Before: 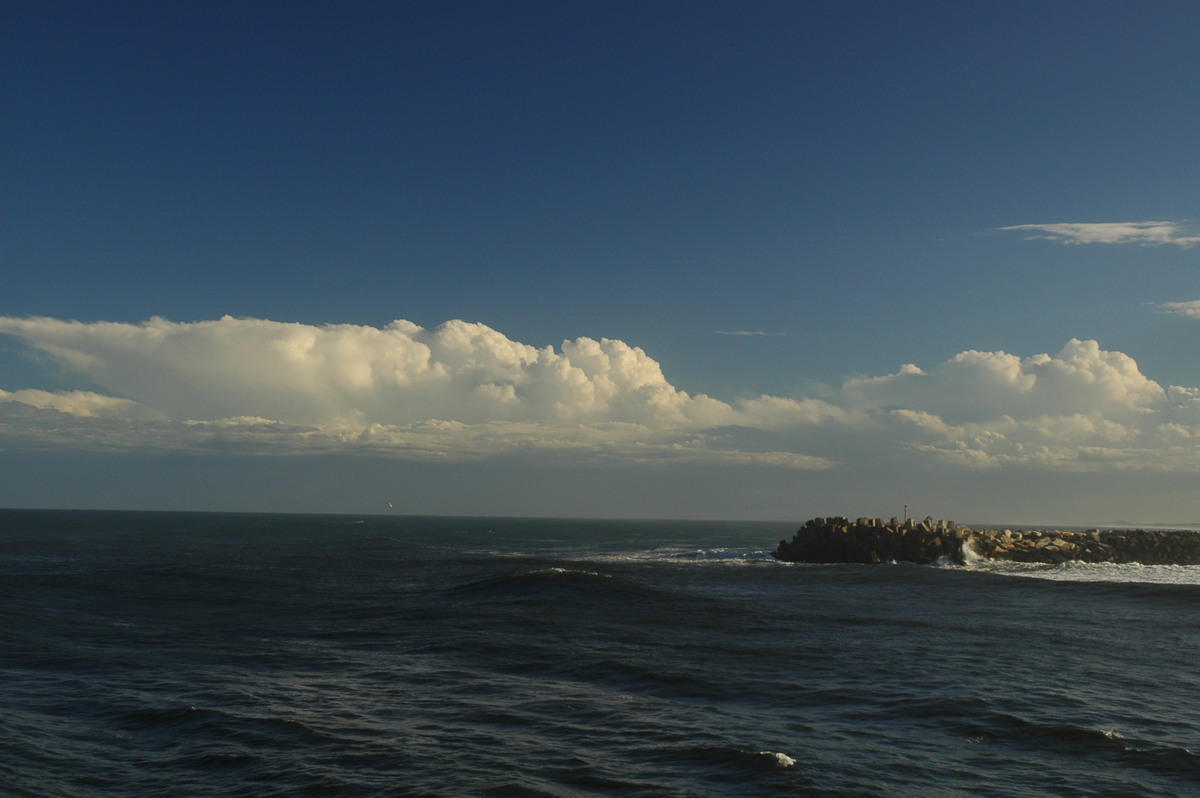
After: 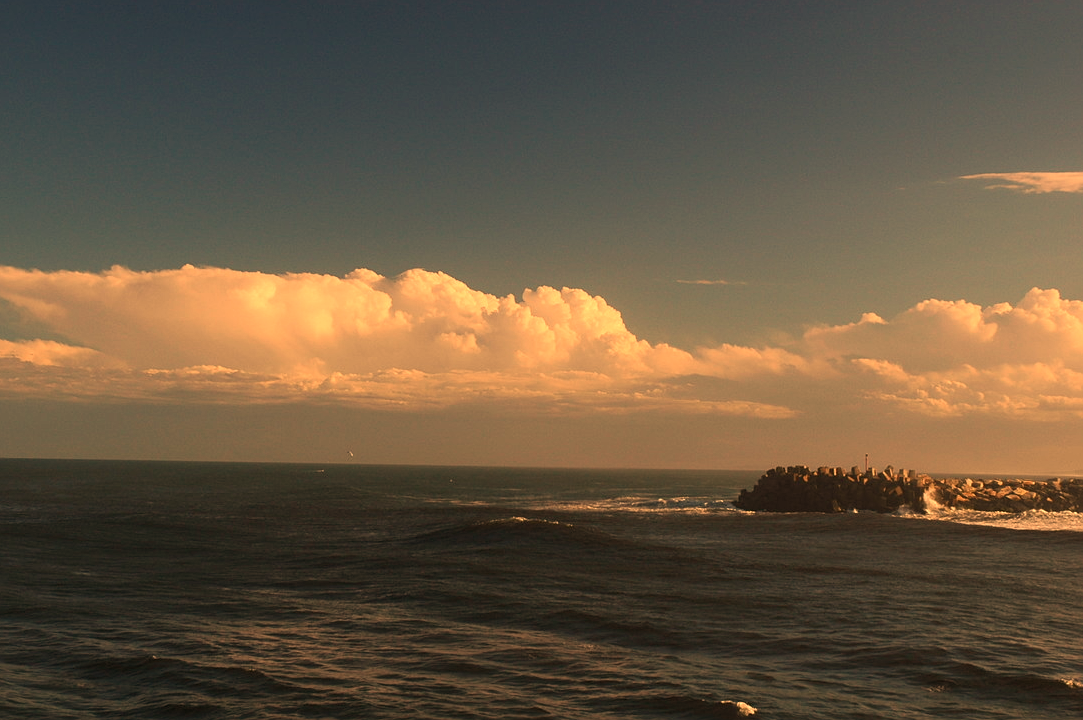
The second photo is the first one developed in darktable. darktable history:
sharpen: radius 1.272, amount 0.305, threshold 0
white balance: red 1.467, blue 0.684
crop: left 3.305%, top 6.436%, right 6.389%, bottom 3.258%
exposure: exposure 0.236 EV, compensate highlight preservation false
